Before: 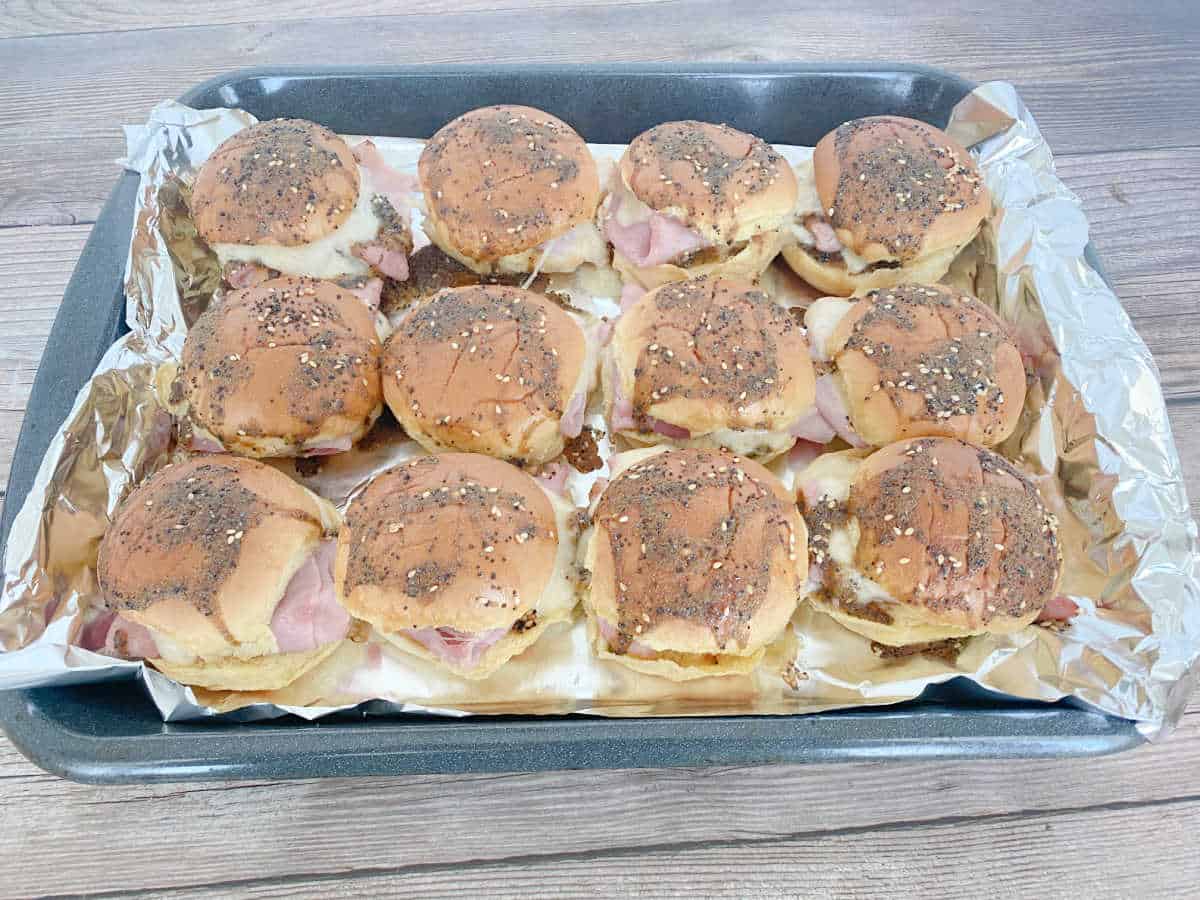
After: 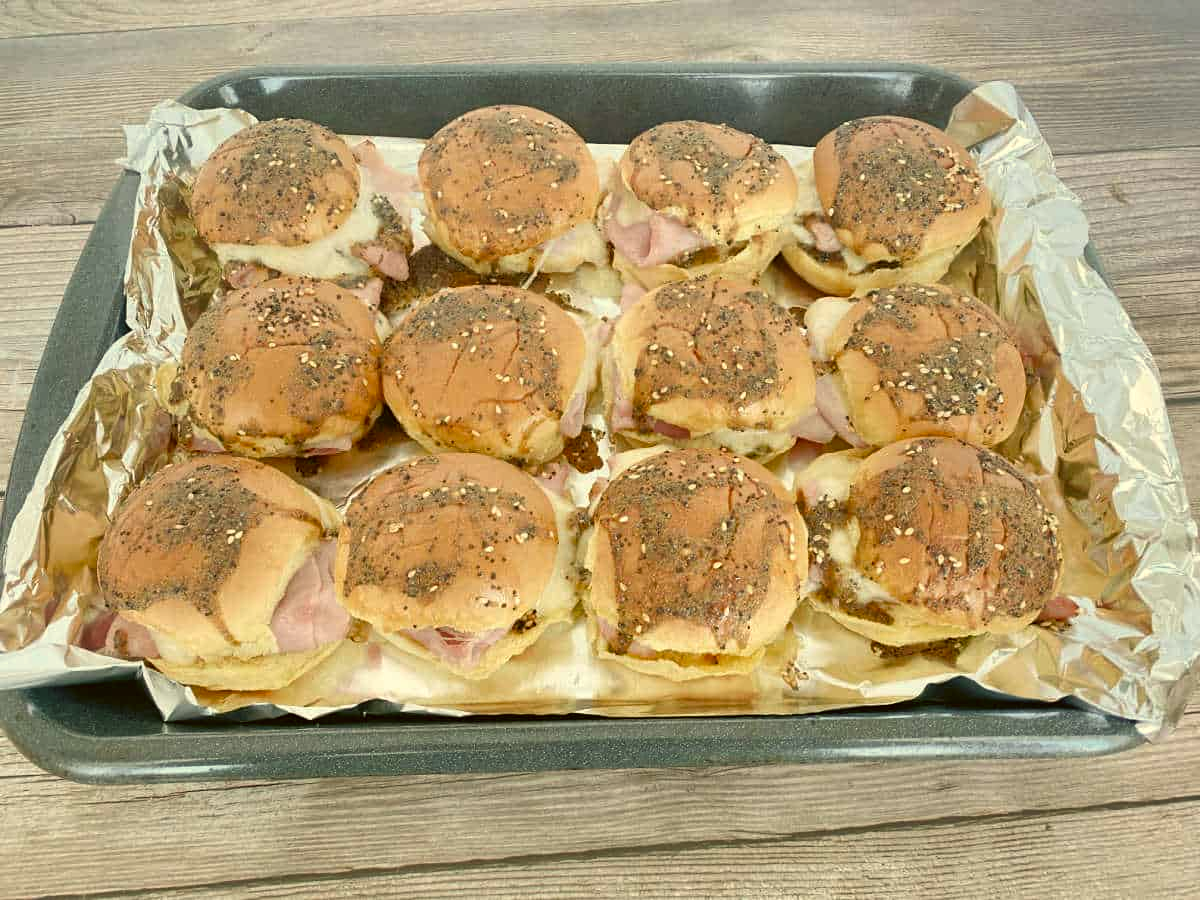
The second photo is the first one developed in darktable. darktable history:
white balance: red 1.045, blue 0.932
shadows and highlights: shadows 25, highlights -48, soften with gaussian
color correction: highlights a* -1.43, highlights b* 10.12, shadows a* 0.395, shadows b* 19.35
